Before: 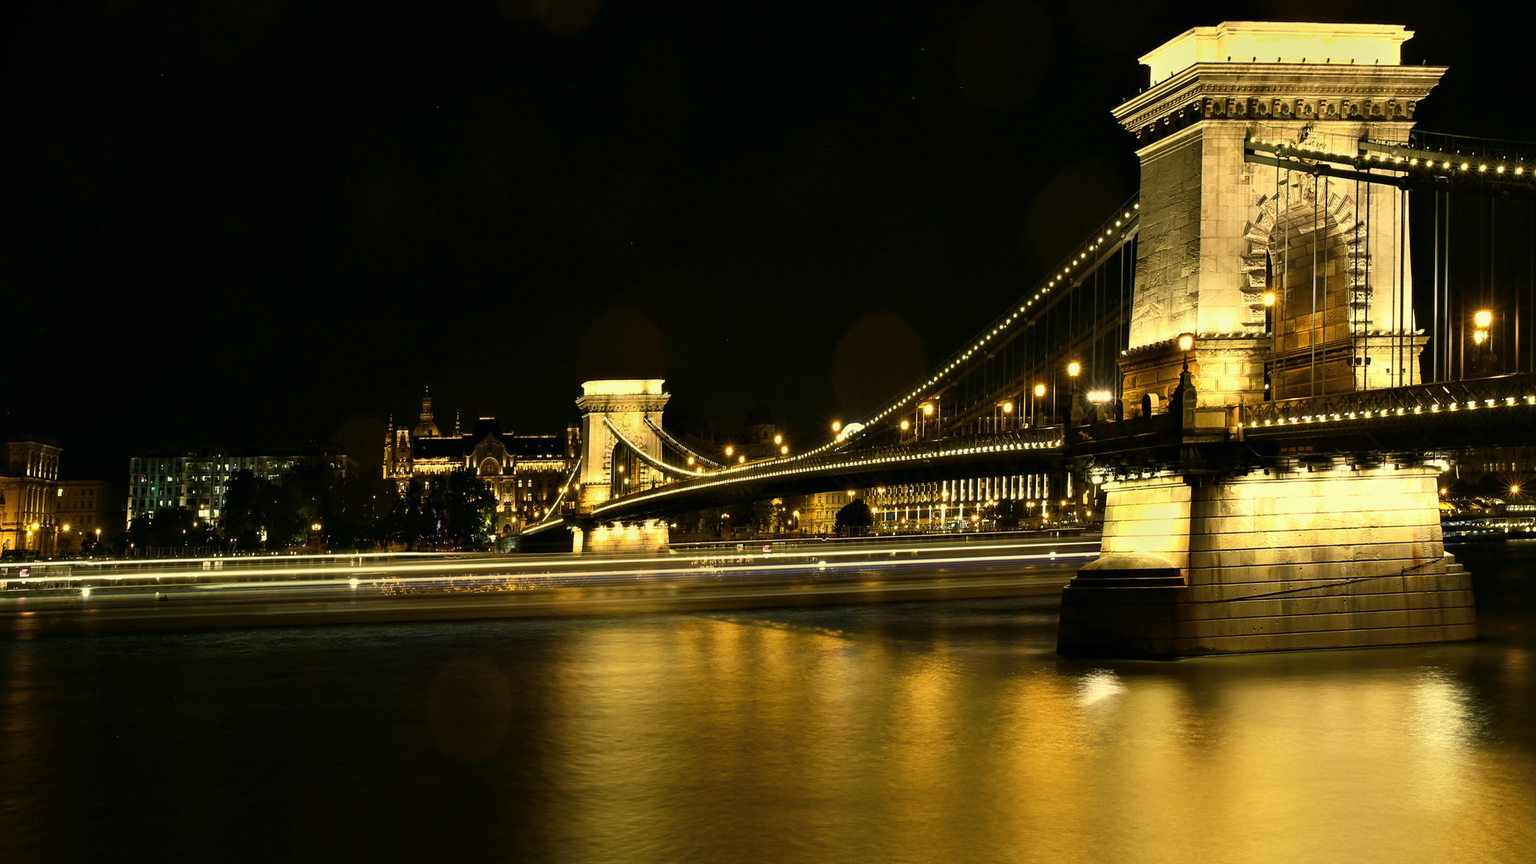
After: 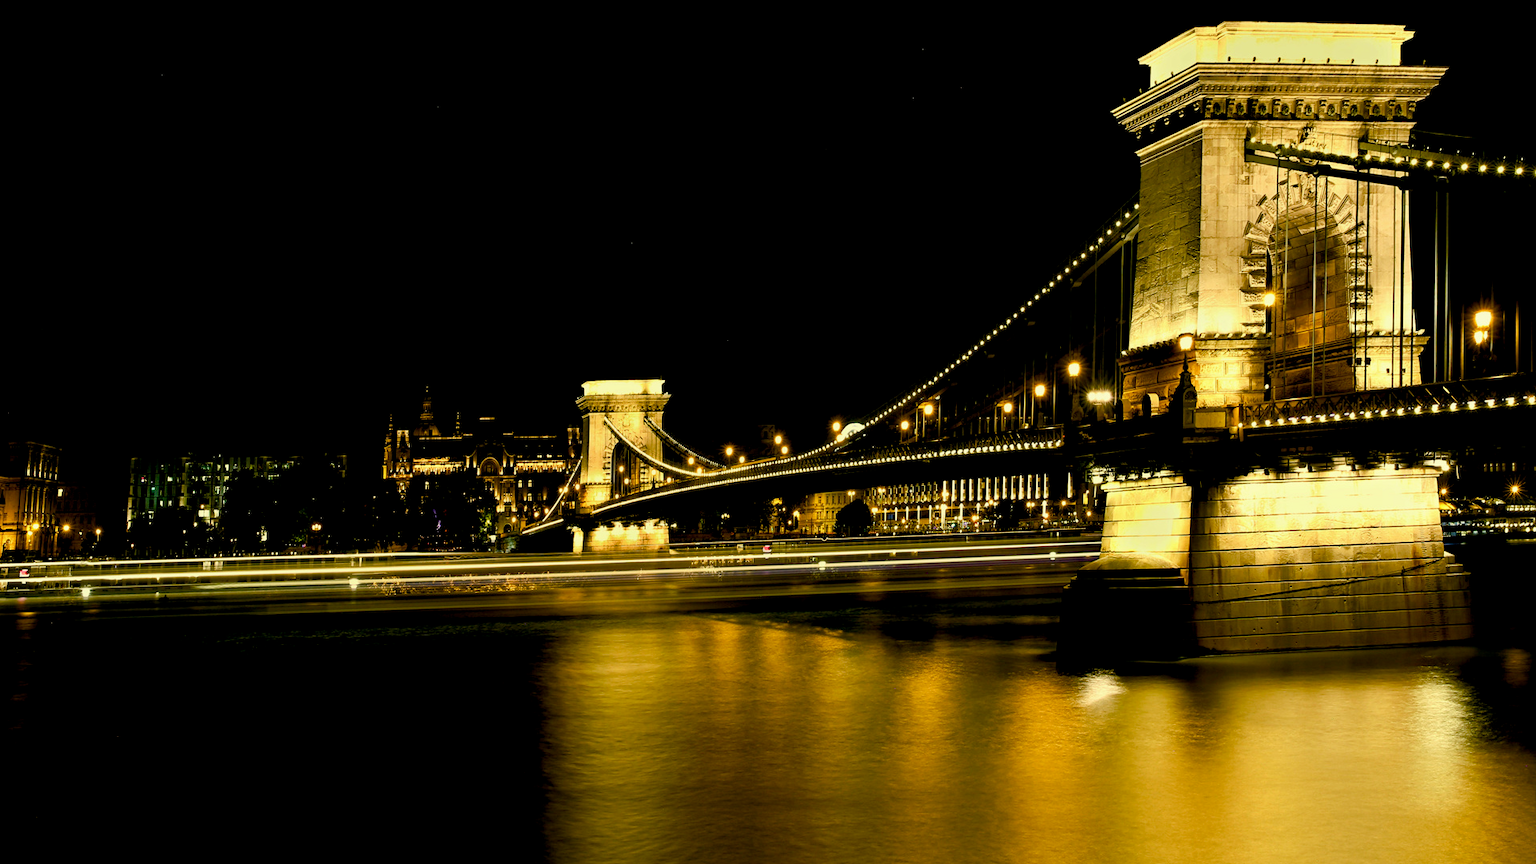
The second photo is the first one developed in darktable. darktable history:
color balance rgb: global offset › luminance -1.45%, perceptual saturation grading › global saturation 20%, perceptual saturation grading › highlights -25.152%, perceptual saturation grading › shadows 49.459%
